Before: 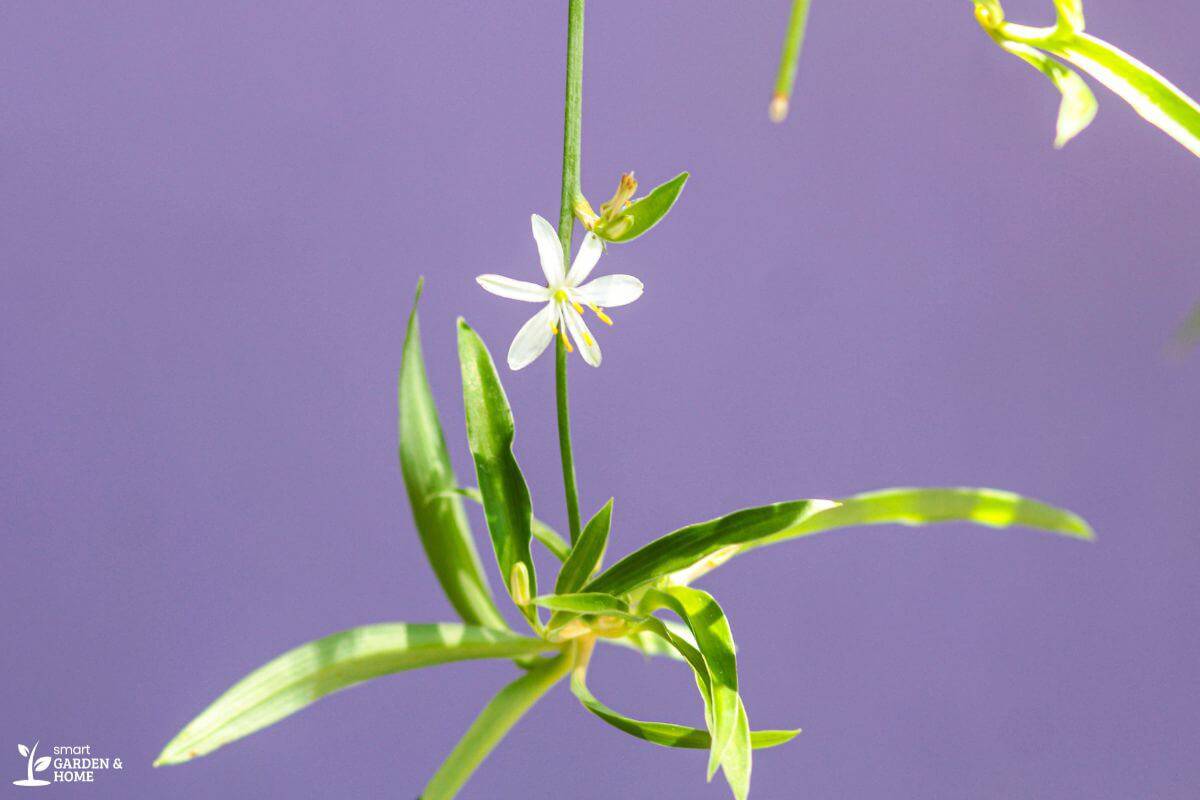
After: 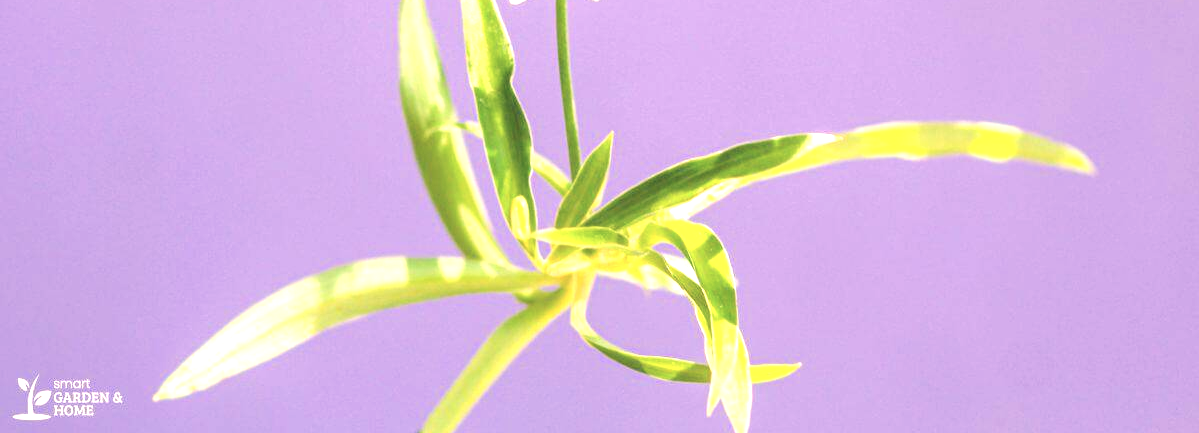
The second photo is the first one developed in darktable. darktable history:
tone equalizer: -8 EV 0.978 EV, -7 EV 0.96 EV, -6 EV 0.979 EV, -5 EV 1.01 EV, -4 EV 1 EV, -3 EV 0.73 EV, -2 EV 0.511 EV, -1 EV 0.256 EV, edges refinement/feathering 500, mask exposure compensation -1.57 EV, preserve details no
exposure: black level correction 0, exposure 0.701 EV, compensate highlight preservation false
crop and rotate: top 45.793%, right 0.05%
color correction: highlights a* 14.09, highlights b* 5.92, shadows a* -5.29, shadows b* -15.18, saturation 0.829
